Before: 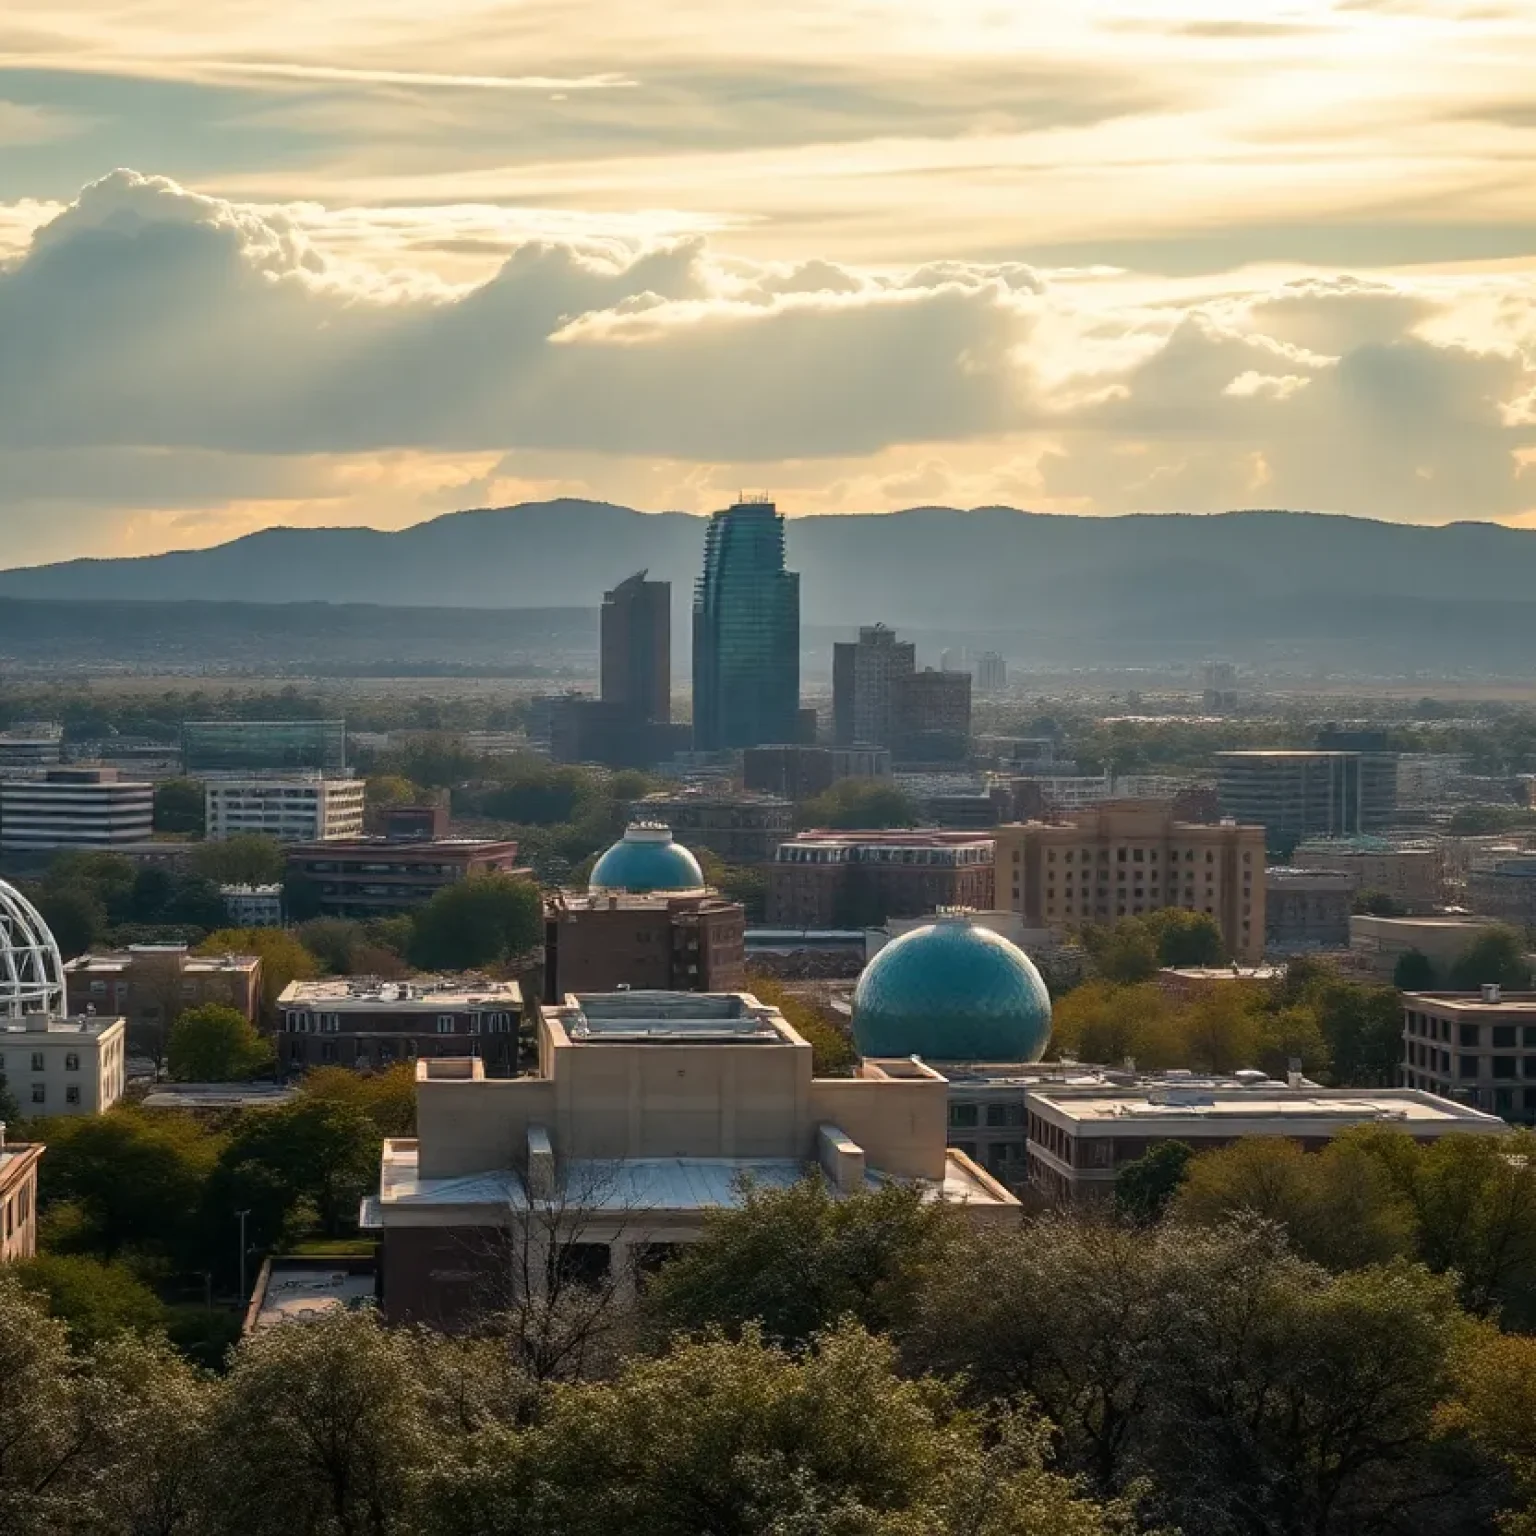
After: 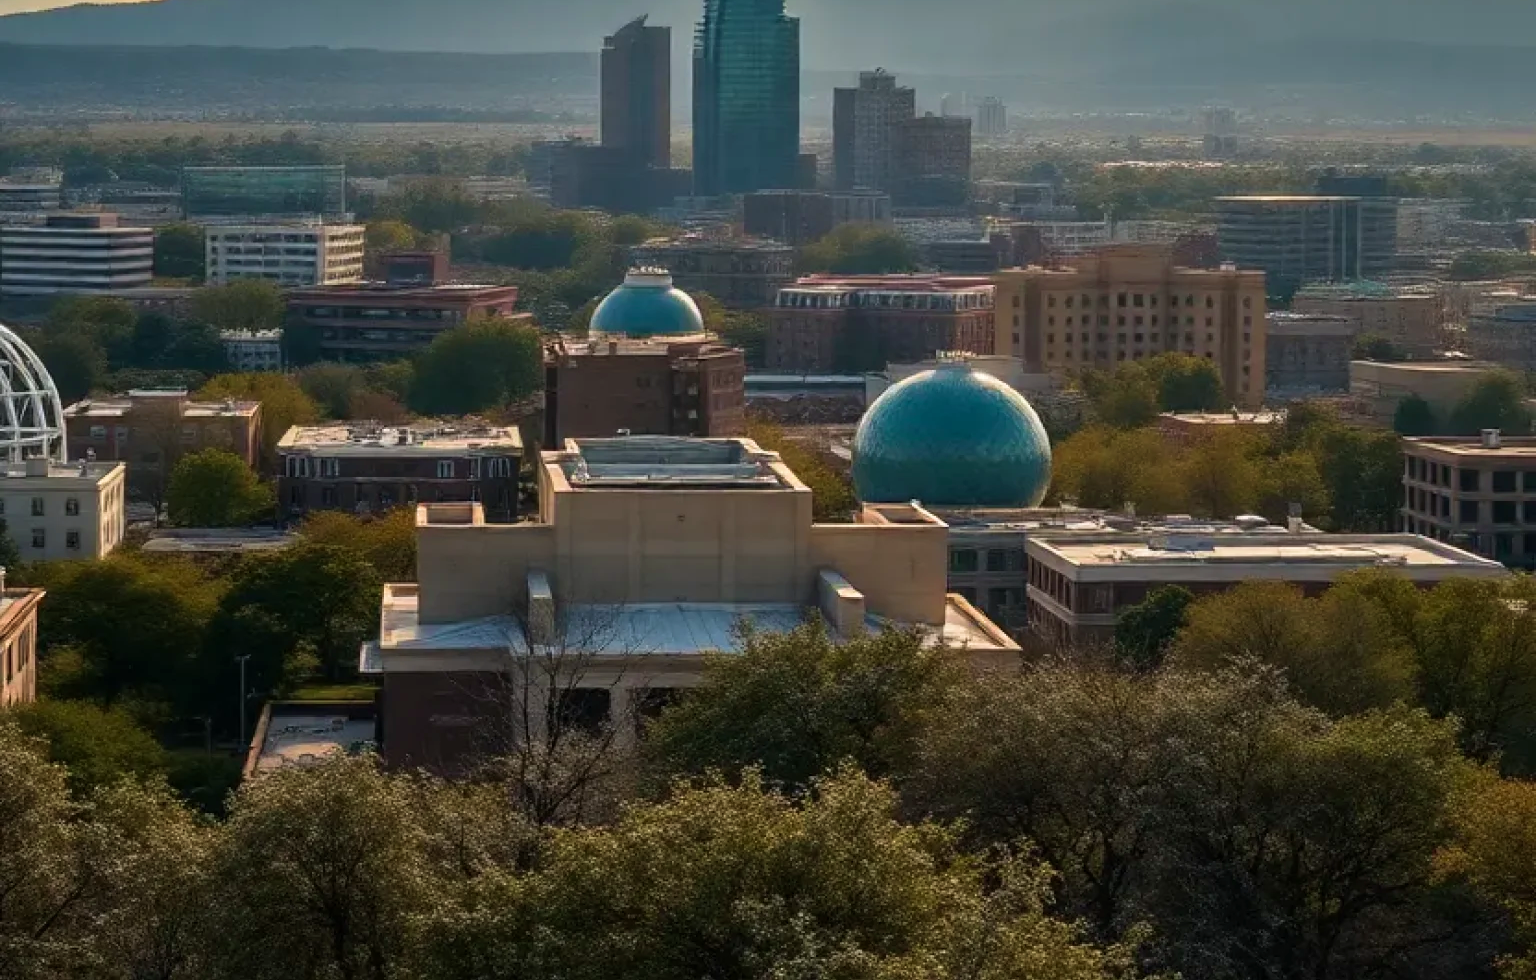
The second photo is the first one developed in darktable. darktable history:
velvia: on, module defaults
crop and rotate: top 36.139%
